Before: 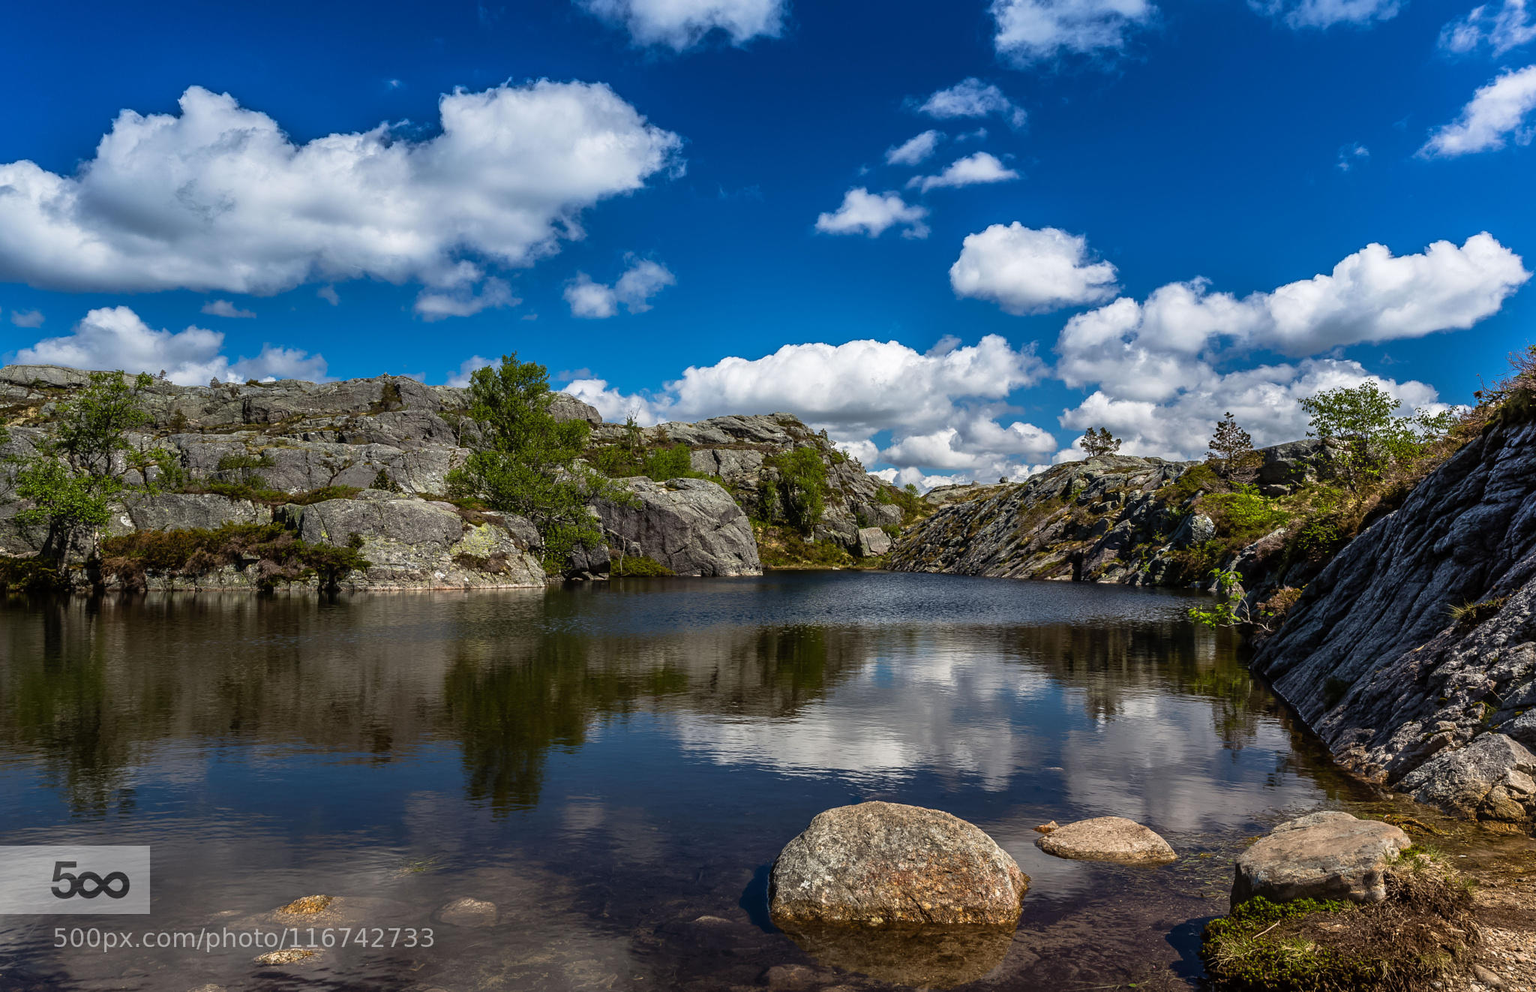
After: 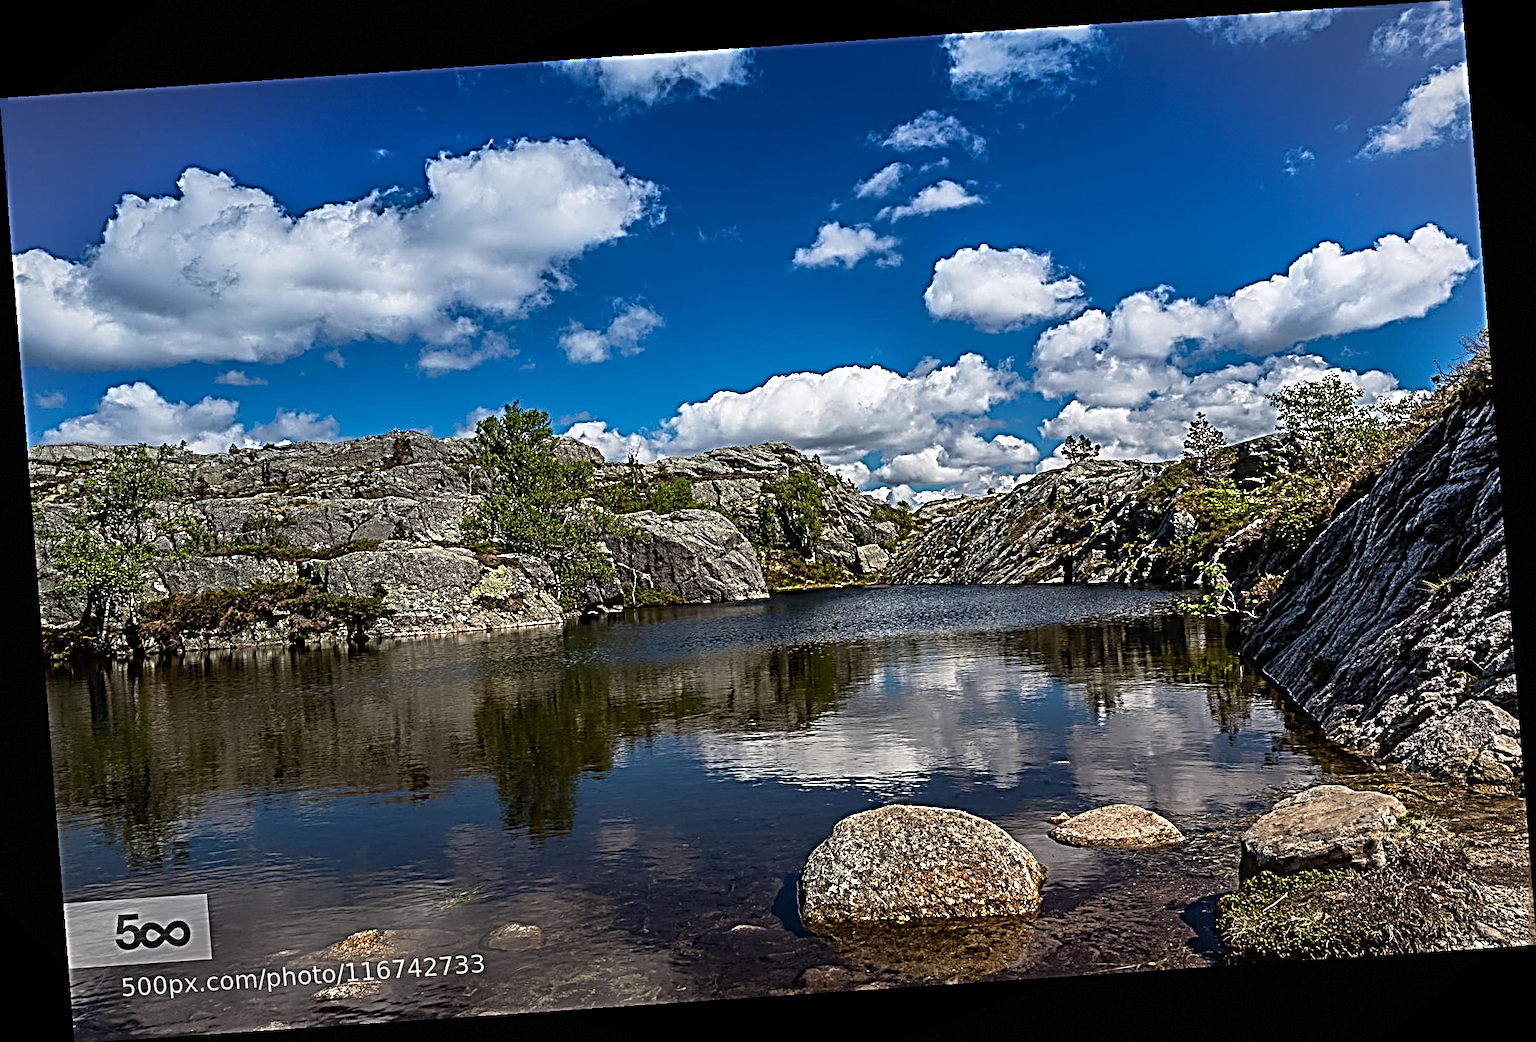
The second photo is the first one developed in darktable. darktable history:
vignetting: fall-off start 91%, fall-off radius 39.39%, brightness -0.182, saturation -0.3, width/height ratio 1.219, shape 1.3, dithering 8-bit output, unbound false
sharpen: radius 4.001, amount 2
rotate and perspective: rotation -4.2°, shear 0.006, automatic cropping off
